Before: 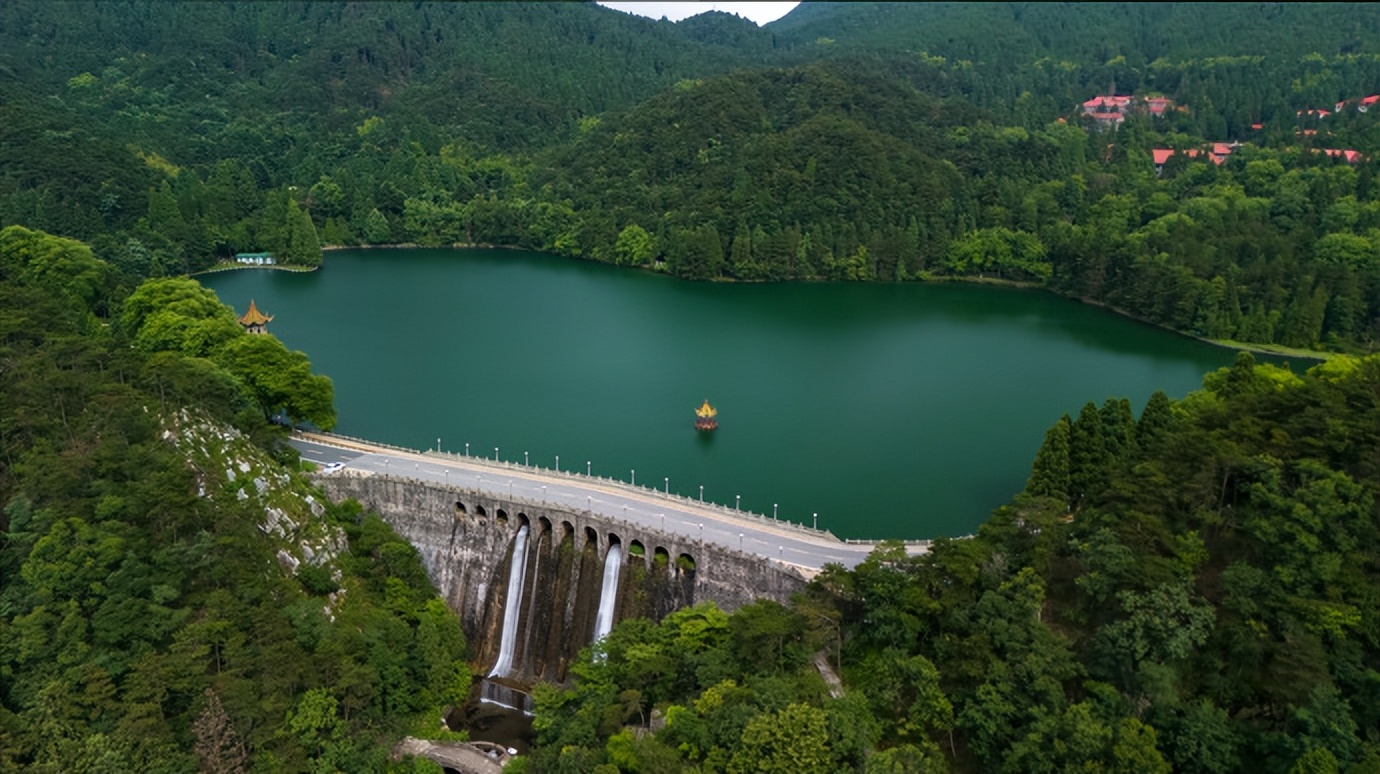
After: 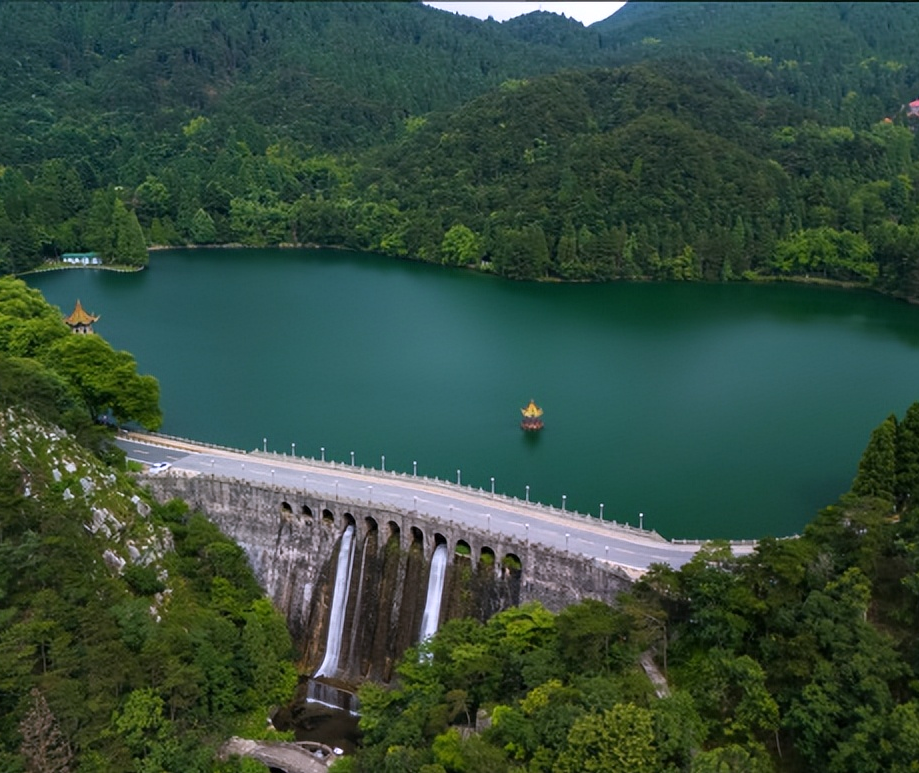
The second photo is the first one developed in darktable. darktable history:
crop and rotate: left 12.673%, right 20.66%
white balance: red 1.004, blue 1.096
